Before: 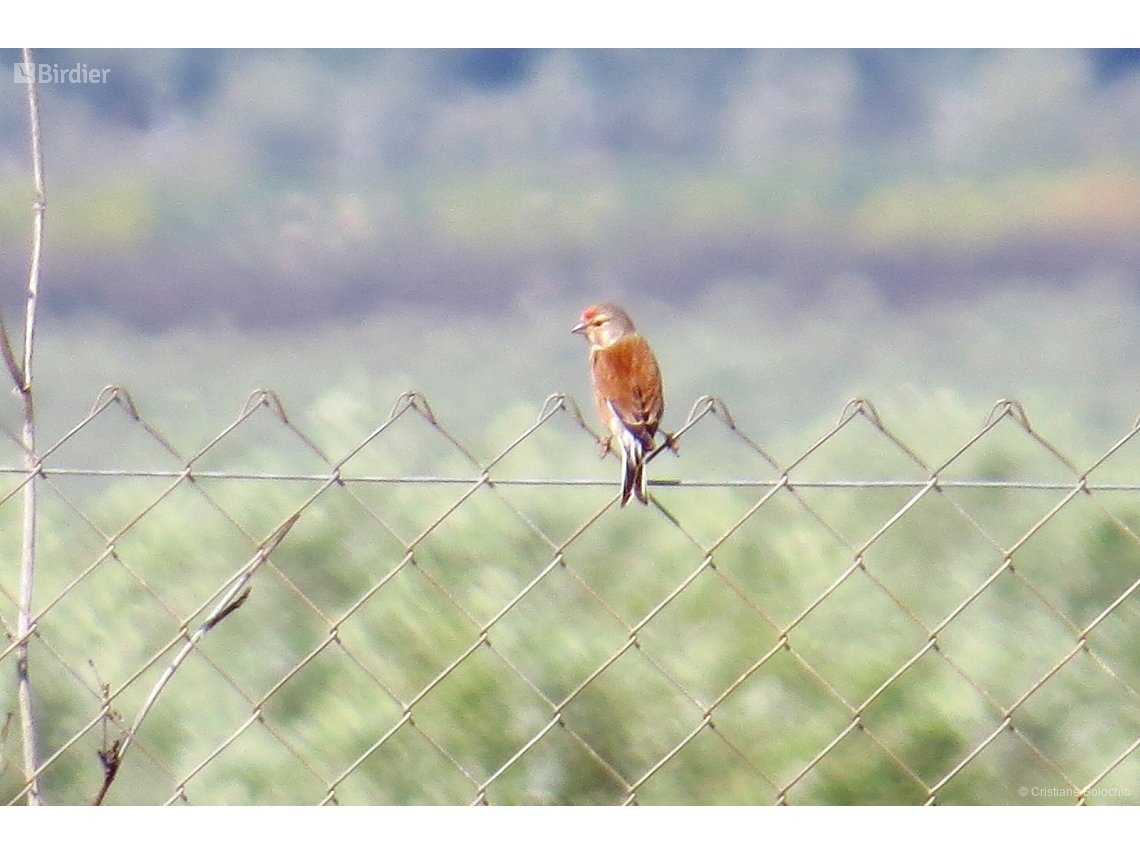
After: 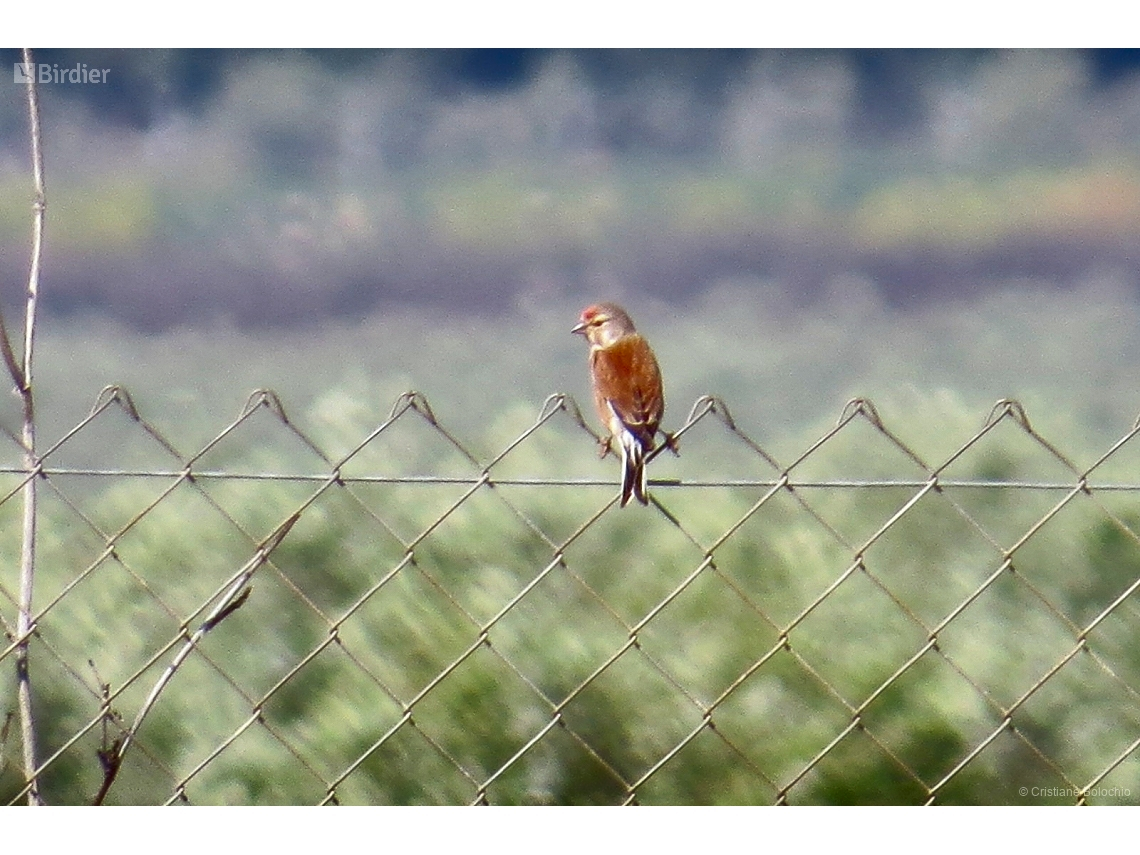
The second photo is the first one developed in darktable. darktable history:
shadows and highlights: shadows 30.69, highlights -63.16, soften with gaussian
